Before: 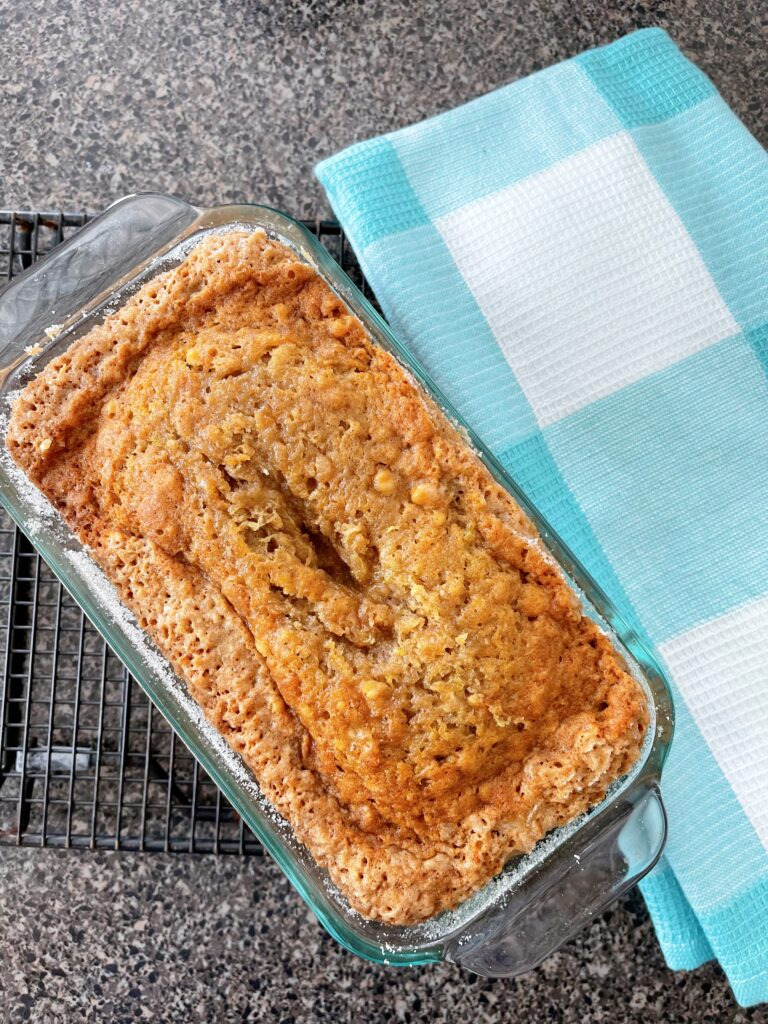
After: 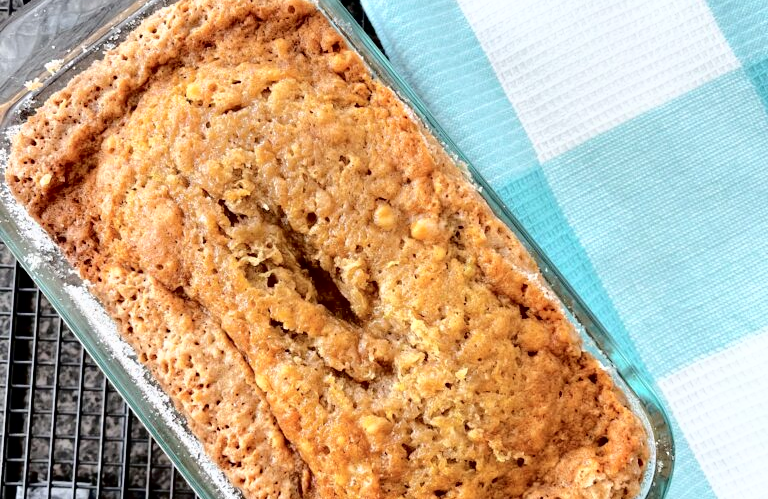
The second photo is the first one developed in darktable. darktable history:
tone curve: curves: ch0 [(0, 0) (0.003, 0) (0.011, 0.001) (0.025, 0.001) (0.044, 0.002) (0.069, 0.007) (0.1, 0.015) (0.136, 0.027) (0.177, 0.066) (0.224, 0.122) (0.277, 0.219) (0.335, 0.327) (0.399, 0.432) (0.468, 0.527) (0.543, 0.615) (0.623, 0.695) (0.709, 0.777) (0.801, 0.874) (0.898, 0.973) (1, 1)], color space Lab, independent channels, preserve colors none
crop and rotate: top 25.974%, bottom 25.246%
exposure: compensate exposure bias true, compensate highlight preservation false
